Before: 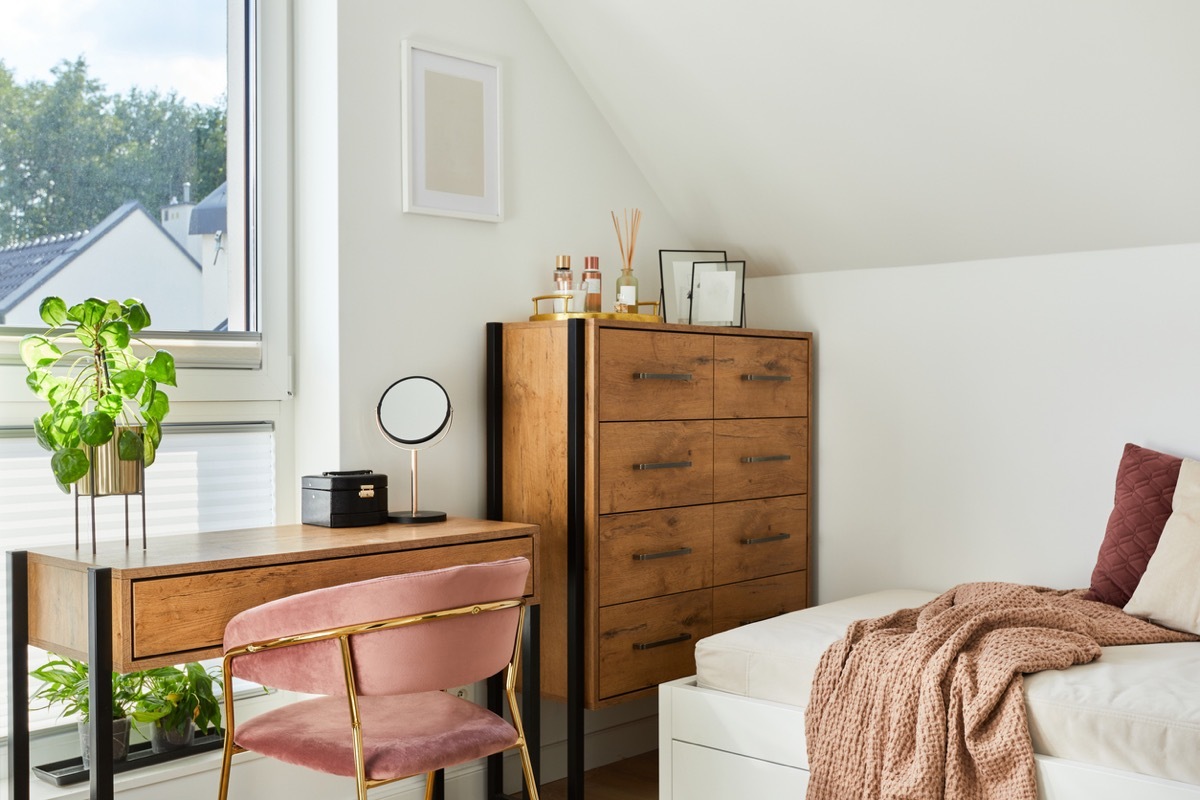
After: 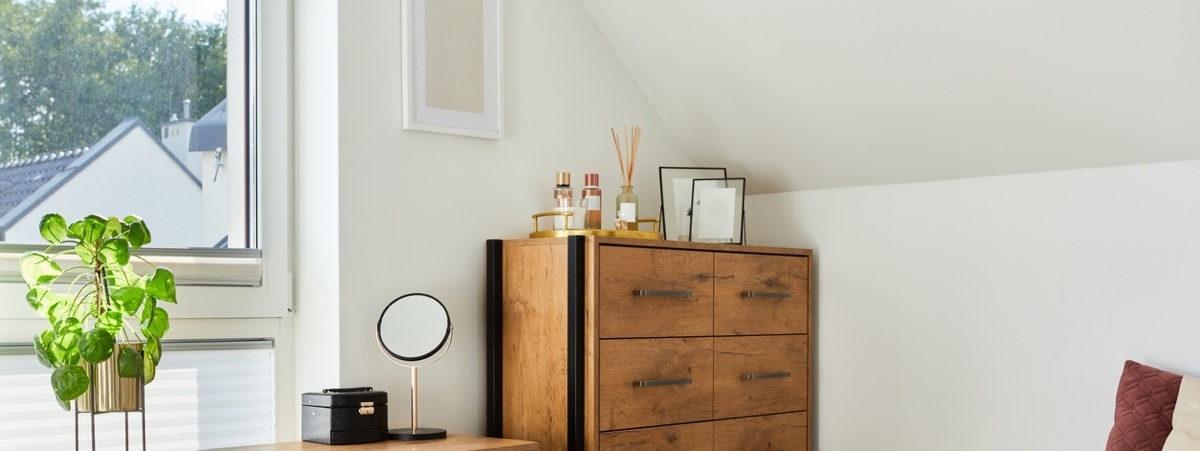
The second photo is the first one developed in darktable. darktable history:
crop and rotate: top 10.484%, bottom 33.139%
